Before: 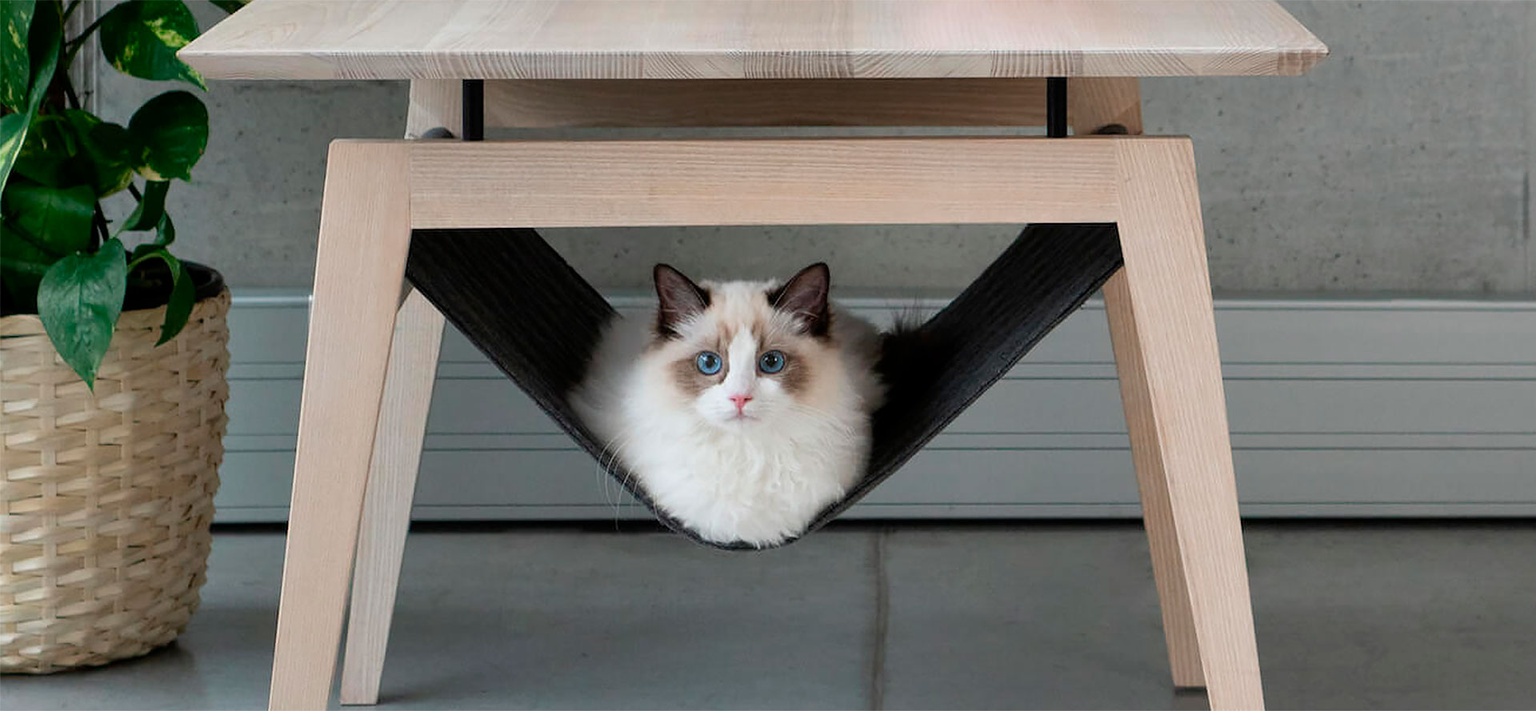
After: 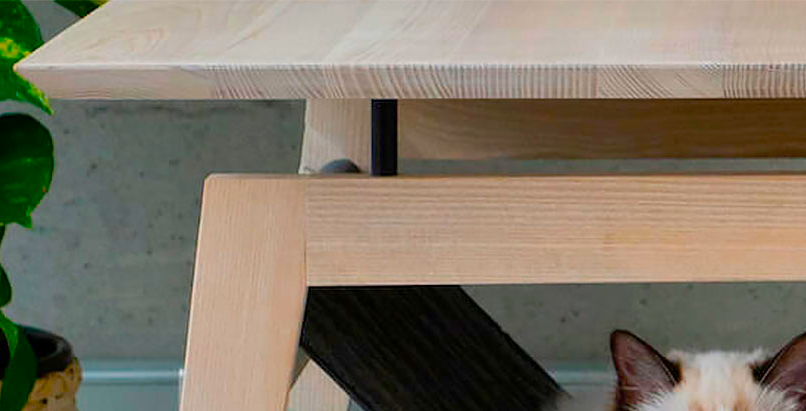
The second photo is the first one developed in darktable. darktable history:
crop and rotate: left 10.817%, top 0.062%, right 47.194%, bottom 53.626%
color balance: input saturation 134.34%, contrast -10.04%, contrast fulcrum 19.67%, output saturation 133.51%
